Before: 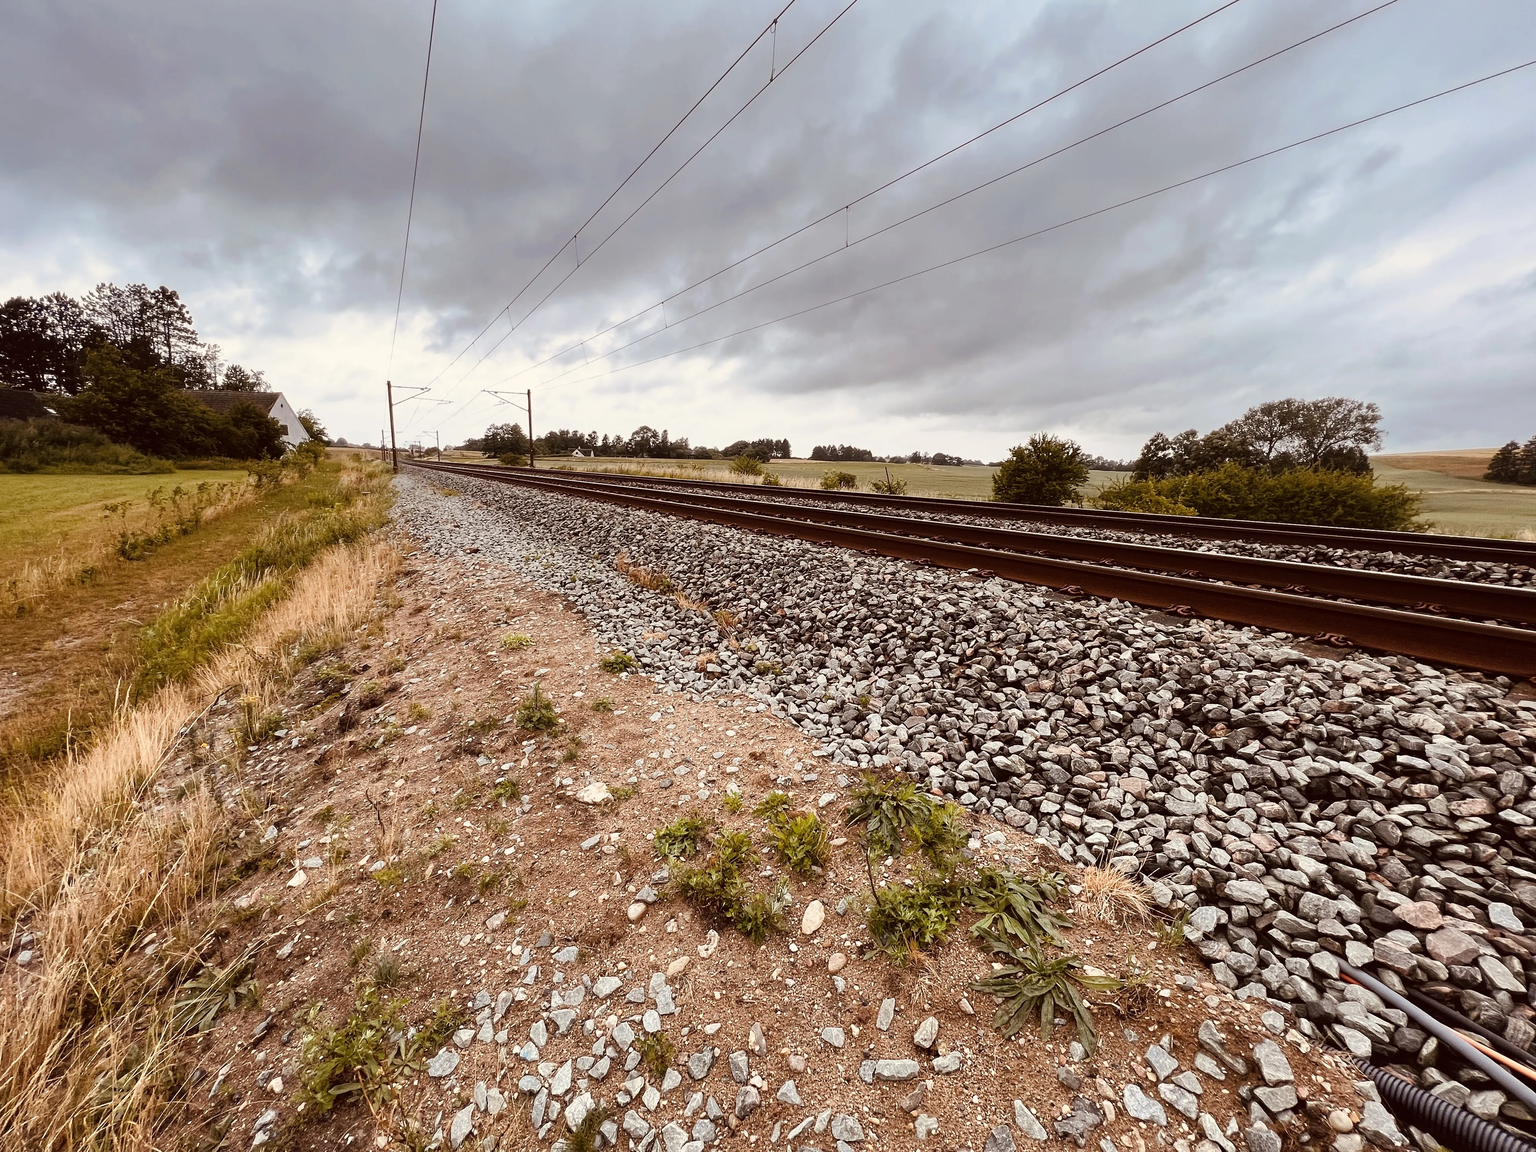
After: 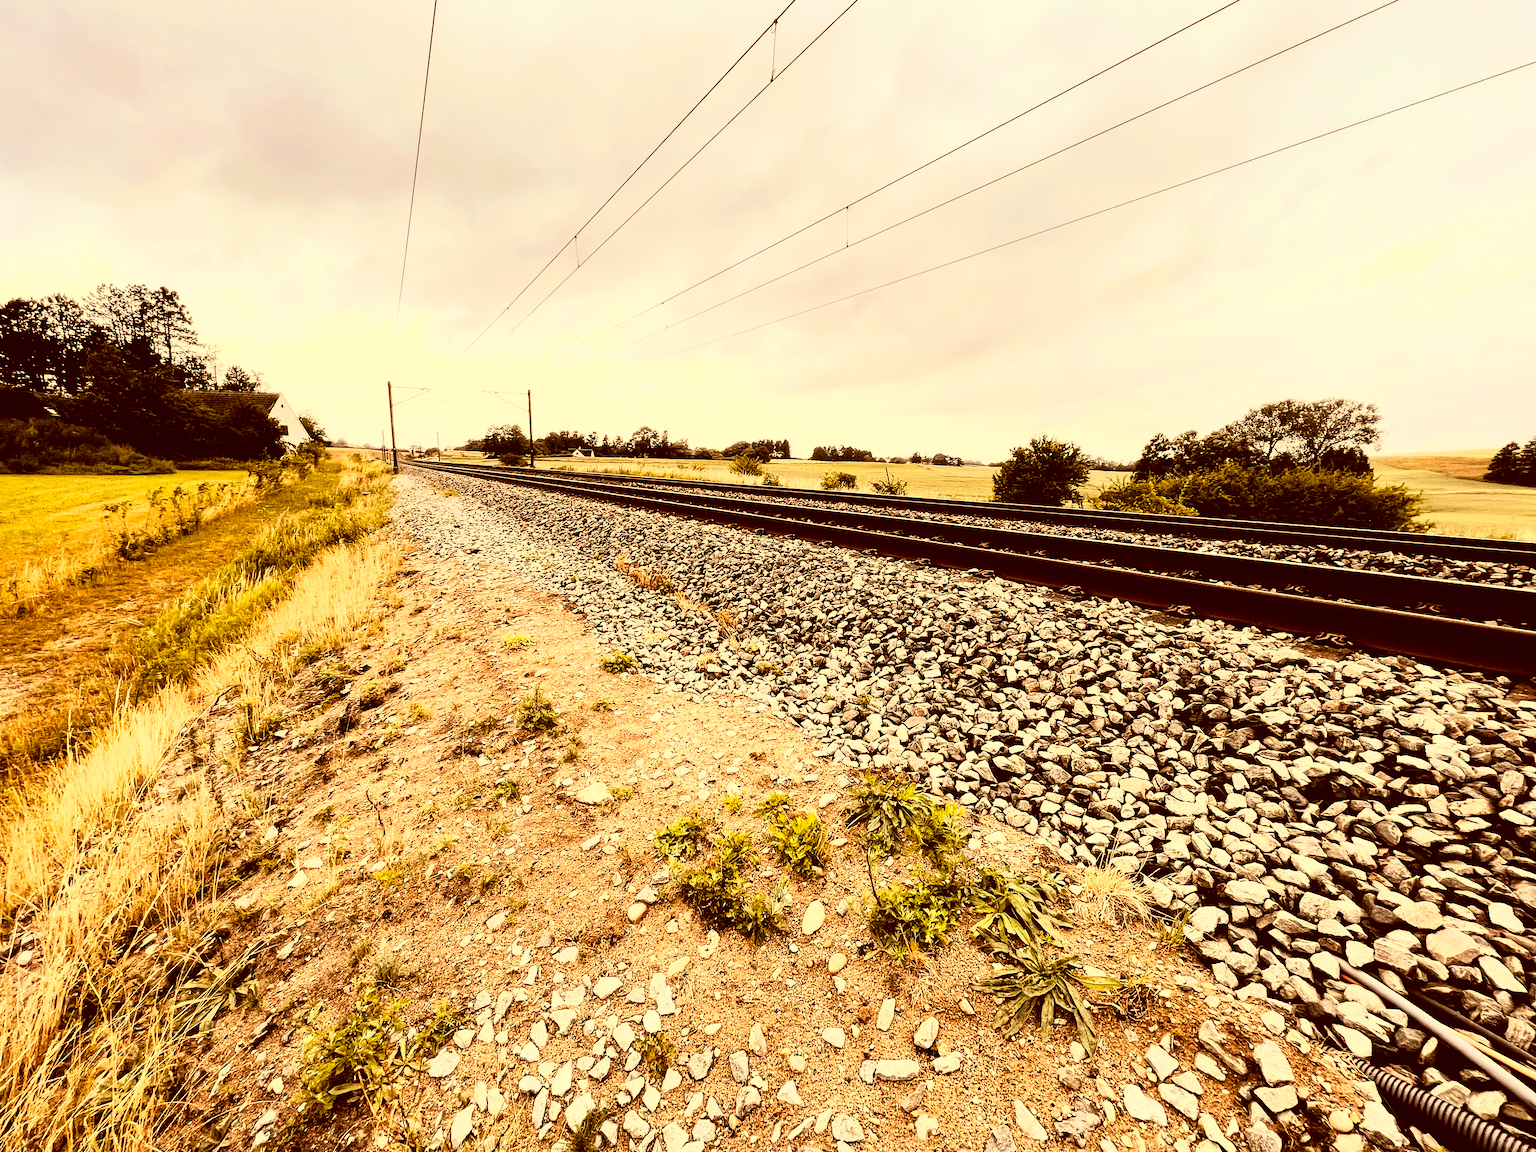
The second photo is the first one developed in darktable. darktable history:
color correction: highlights a* 1.12, highlights b* 24.26, shadows a* 15.58, shadows b* 24.26
rgb curve: curves: ch0 [(0, 0) (0.21, 0.15) (0.24, 0.21) (0.5, 0.75) (0.75, 0.96) (0.89, 0.99) (1, 1)]; ch1 [(0, 0.02) (0.21, 0.13) (0.25, 0.2) (0.5, 0.67) (0.75, 0.9) (0.89, 0.97) (1, 1)]; ch2 [(0, 0.02) (0.21, 0.13) (0.25, 0.2) (0.5, 0.67) (0.75, 0.9) (0.89, 0.97) (1, 1)], compensate middle gray true
